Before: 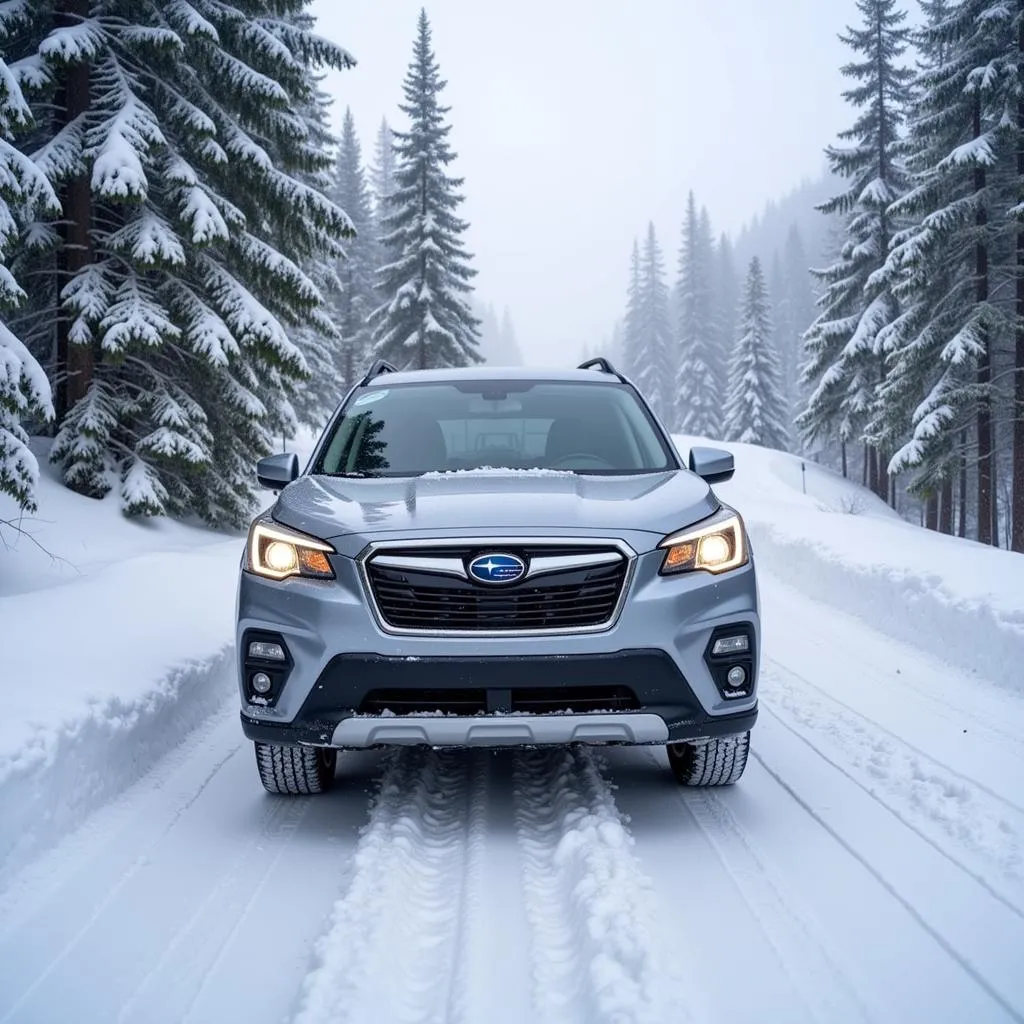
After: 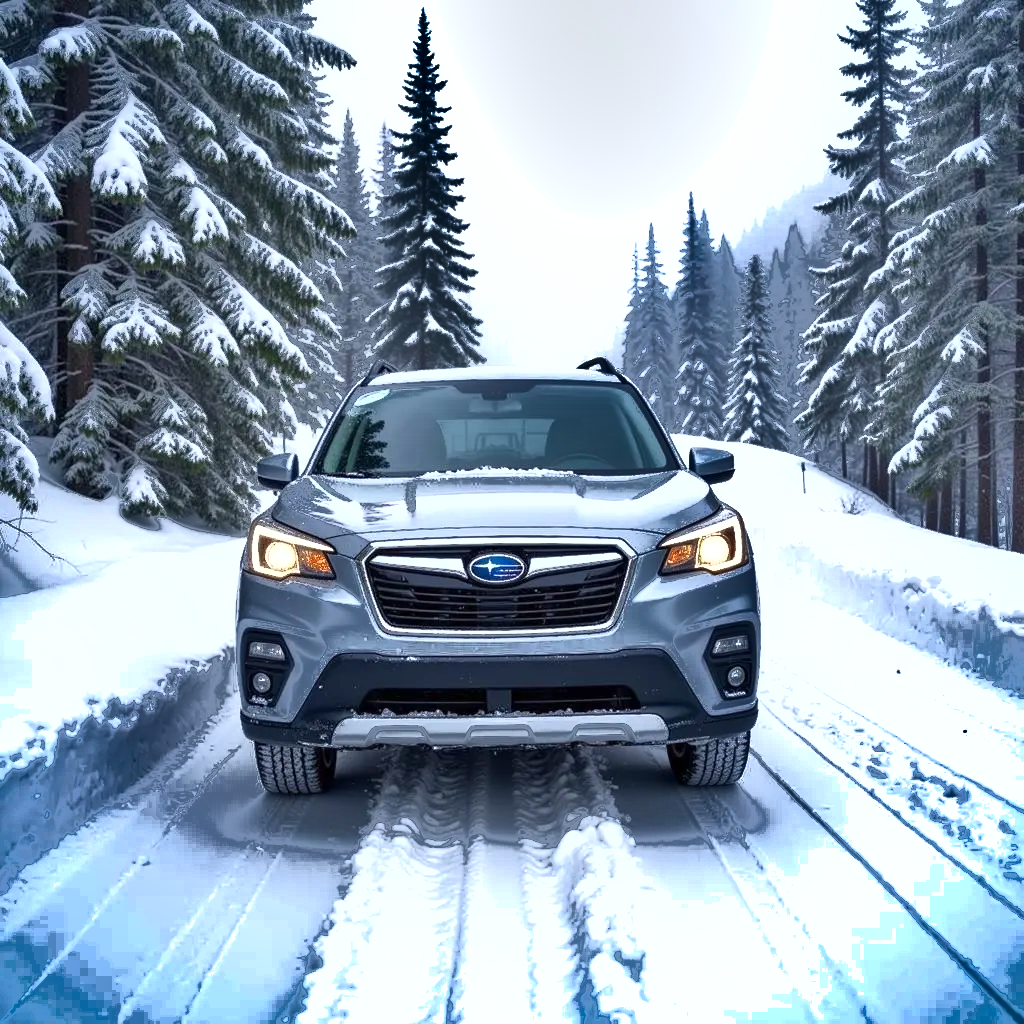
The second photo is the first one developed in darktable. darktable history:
exposure: exposure 0.636 EV, compensate highlight preservation false
fill light: exposure -0.73 EV, center 0.69, width 2.2
shadows and highlights: shadows 20.91, highlights -82.73, soften with gaussian
